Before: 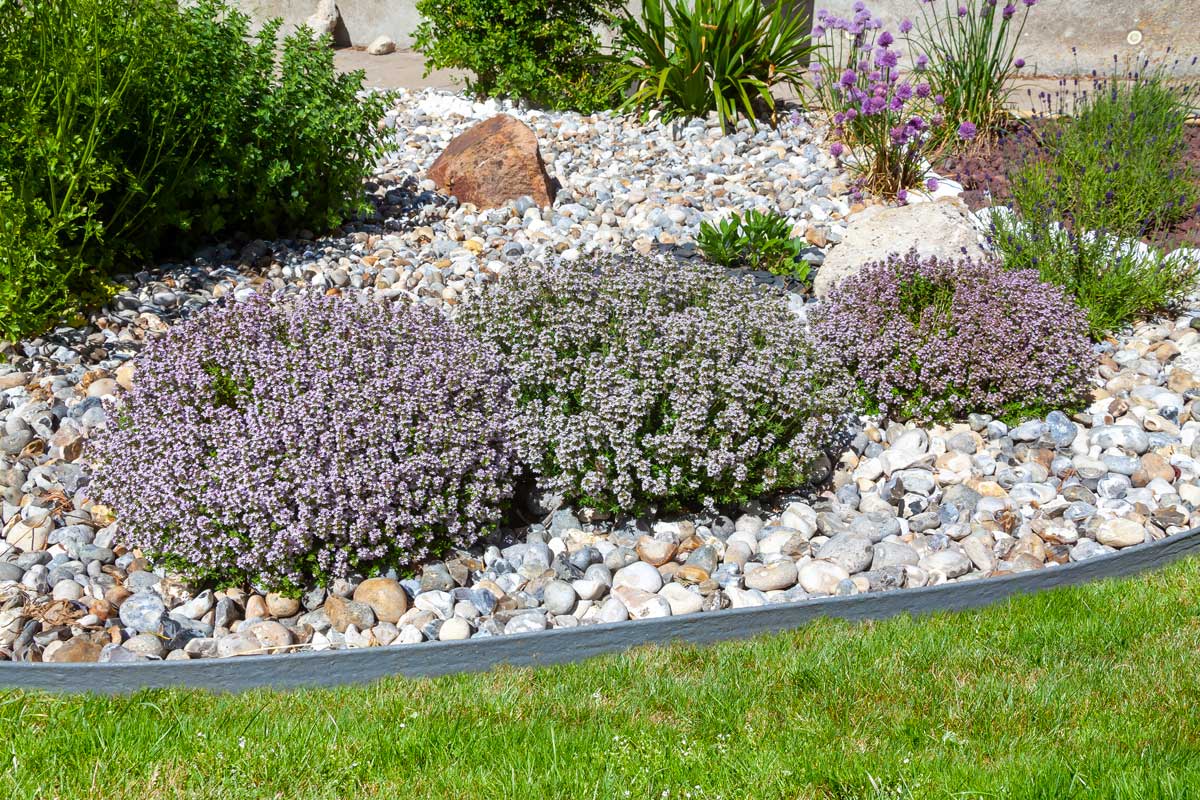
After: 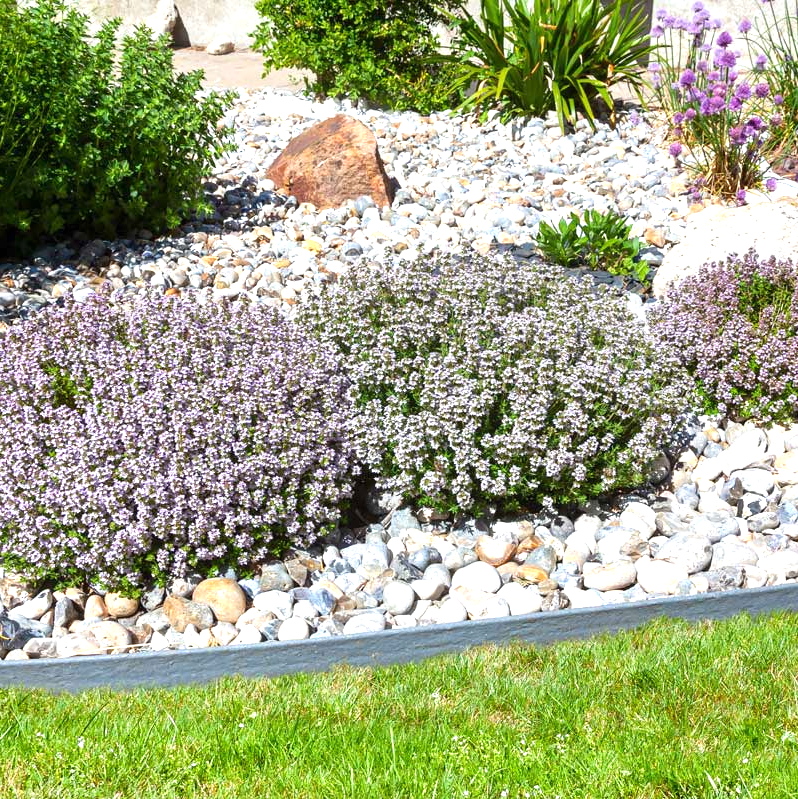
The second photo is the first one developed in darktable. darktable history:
crop and rotate: left 13.468%, right 19.95%
exposure: black level correction 0, exposure 0.694 EV, compensate exposure bias true, compensate highlight preservation false
